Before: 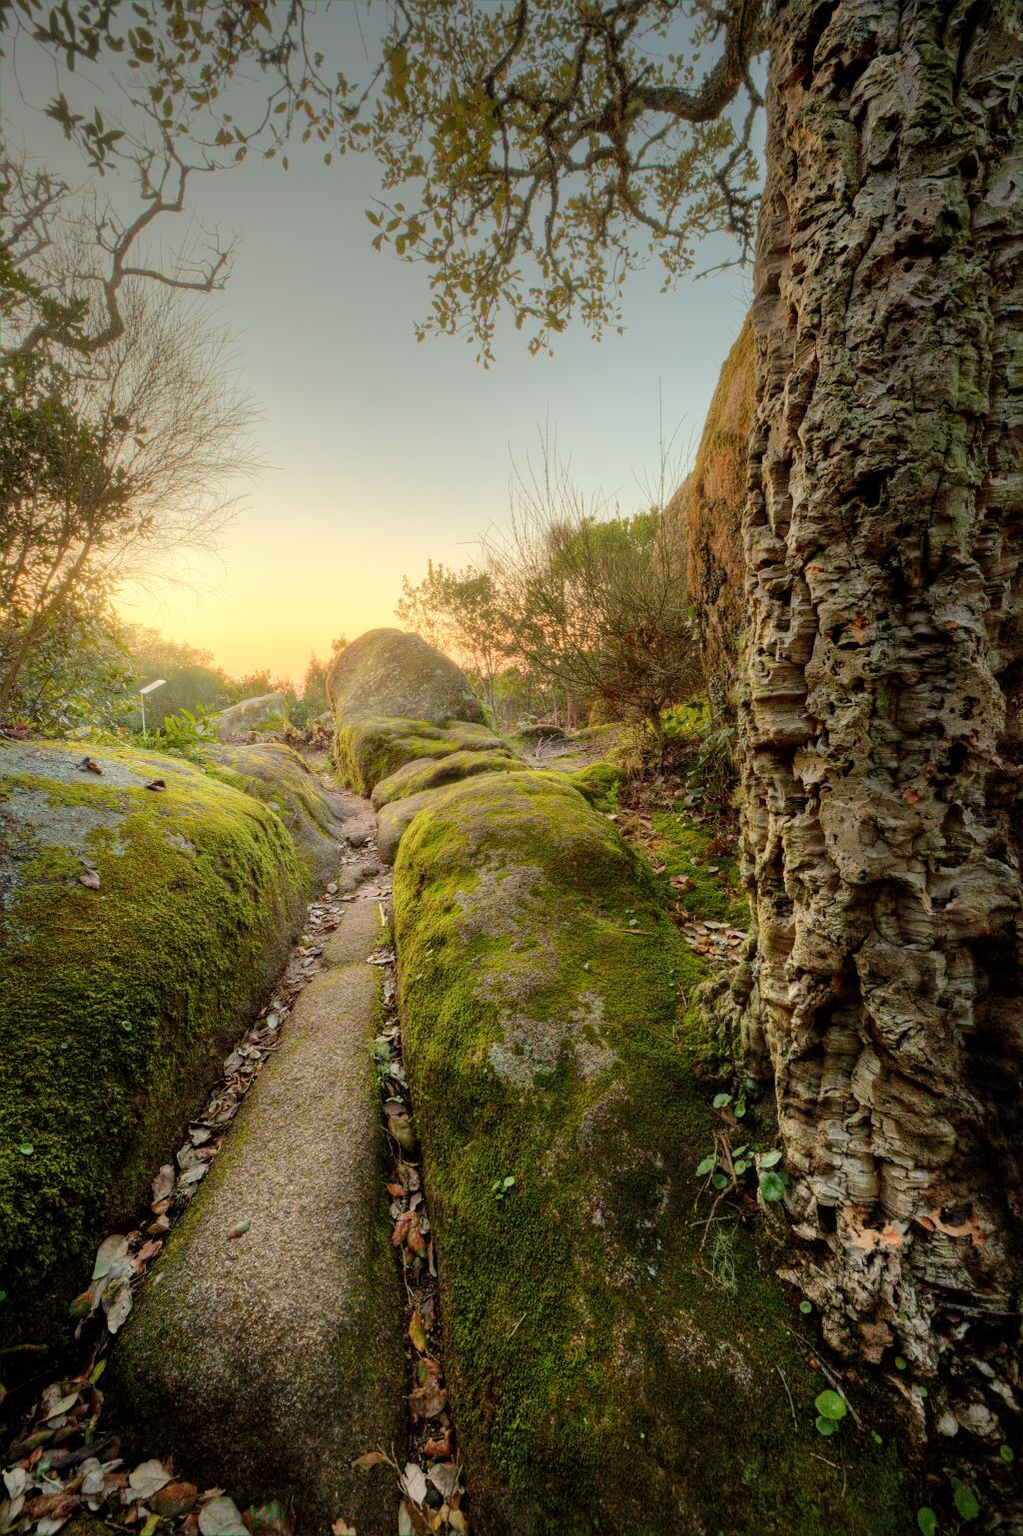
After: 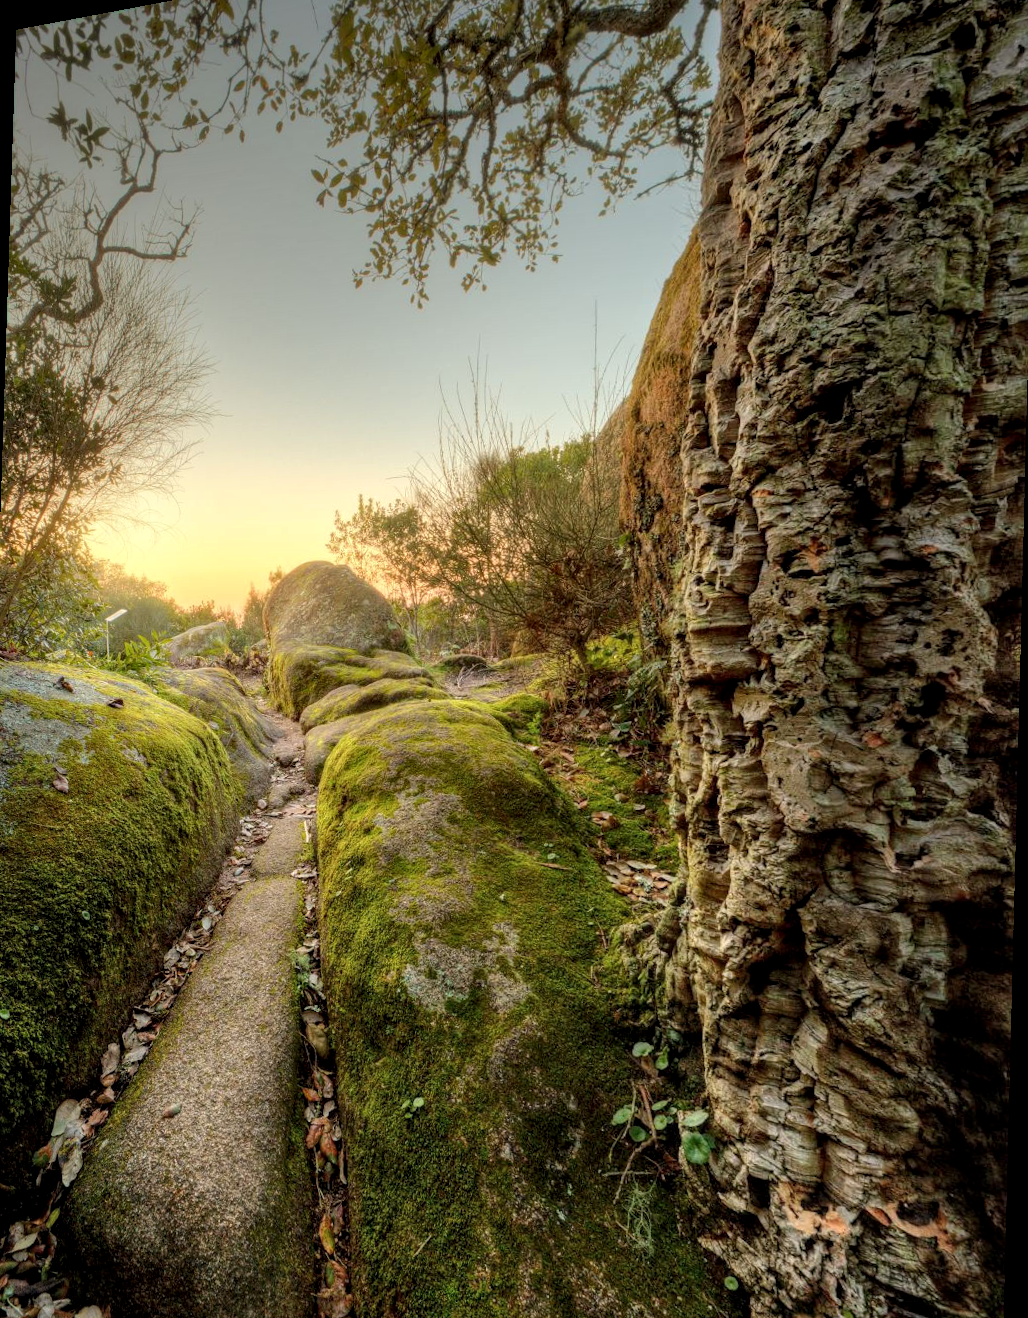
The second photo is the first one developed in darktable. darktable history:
rotate and perspective: rotation 1.69°, lens shift (vertical) -0.023, lens shift (horizontal) -0.291, crop left 0.025, crop right 0.988, crop top 0.092, crop bottom 0.842
local contrast: detail 130%
